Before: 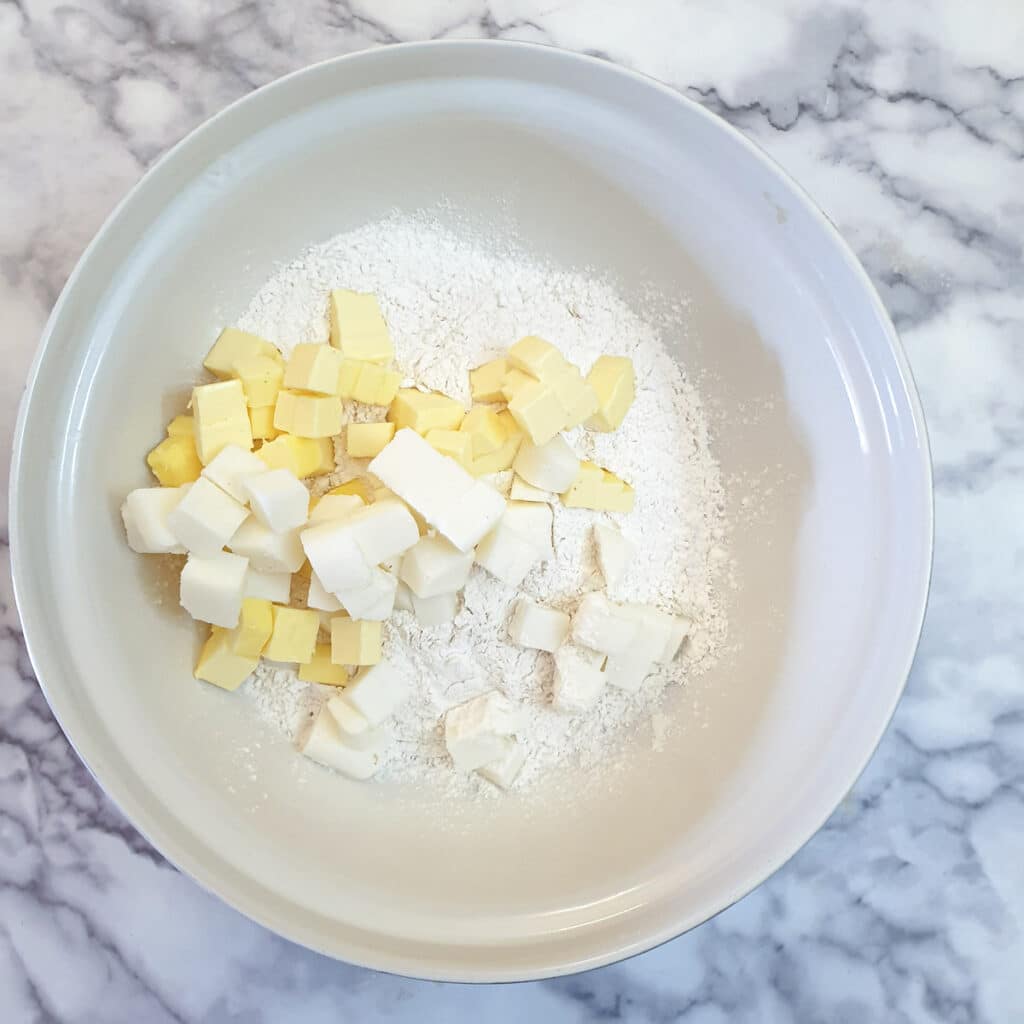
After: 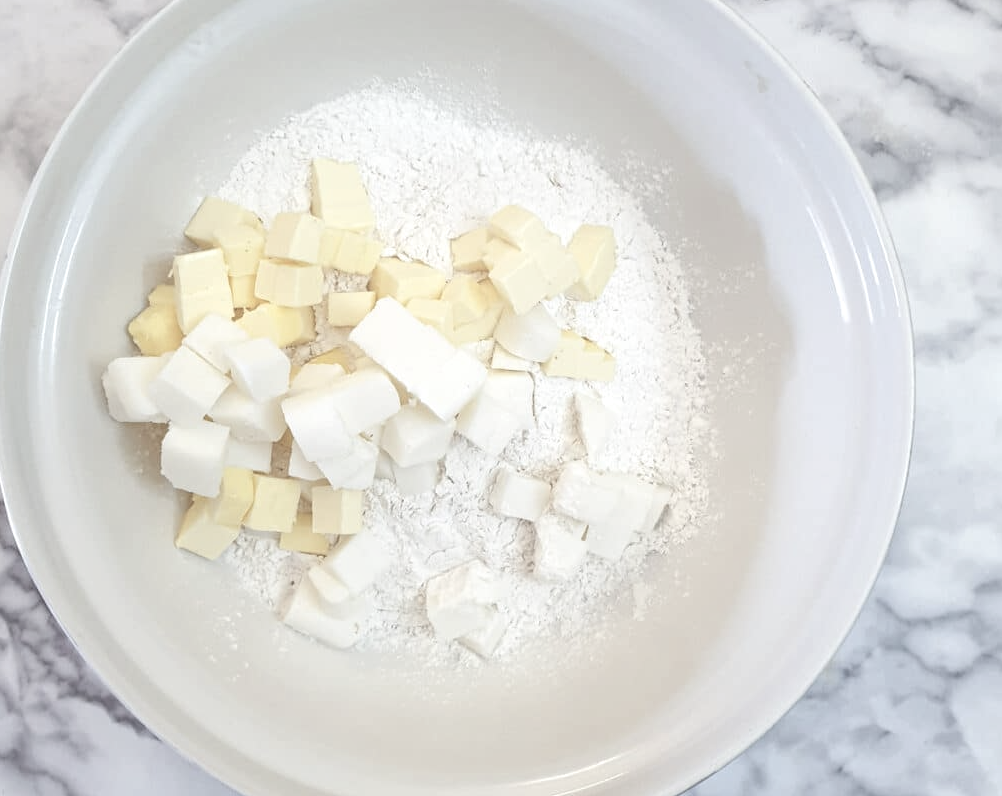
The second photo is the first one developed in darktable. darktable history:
crop and rotate: left 1.886%, top 12.825%, right 0.225%, bottom 9.402%
local contrast: on, module defaults
contrast brightness saturation: brightness 0.188, saturation -0.509
